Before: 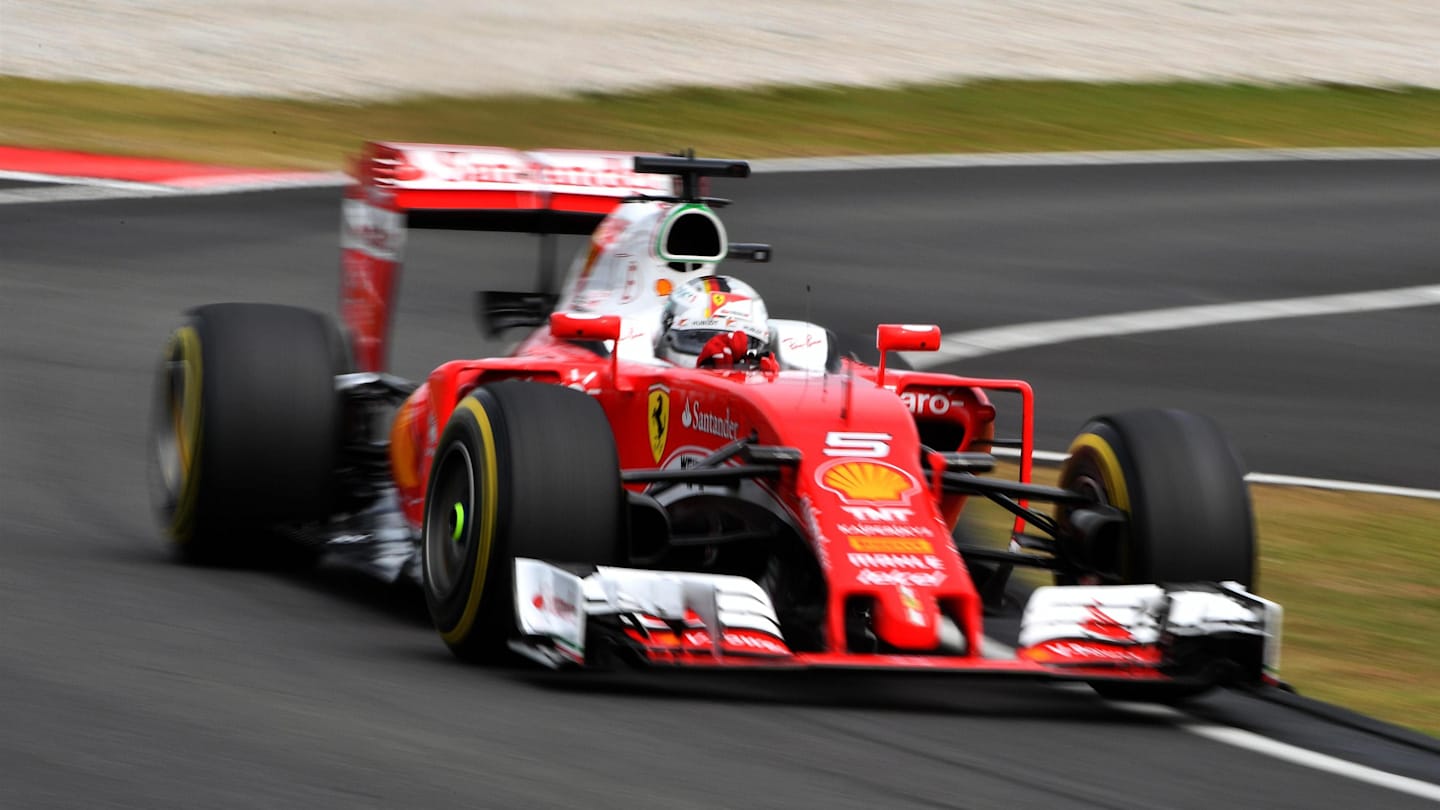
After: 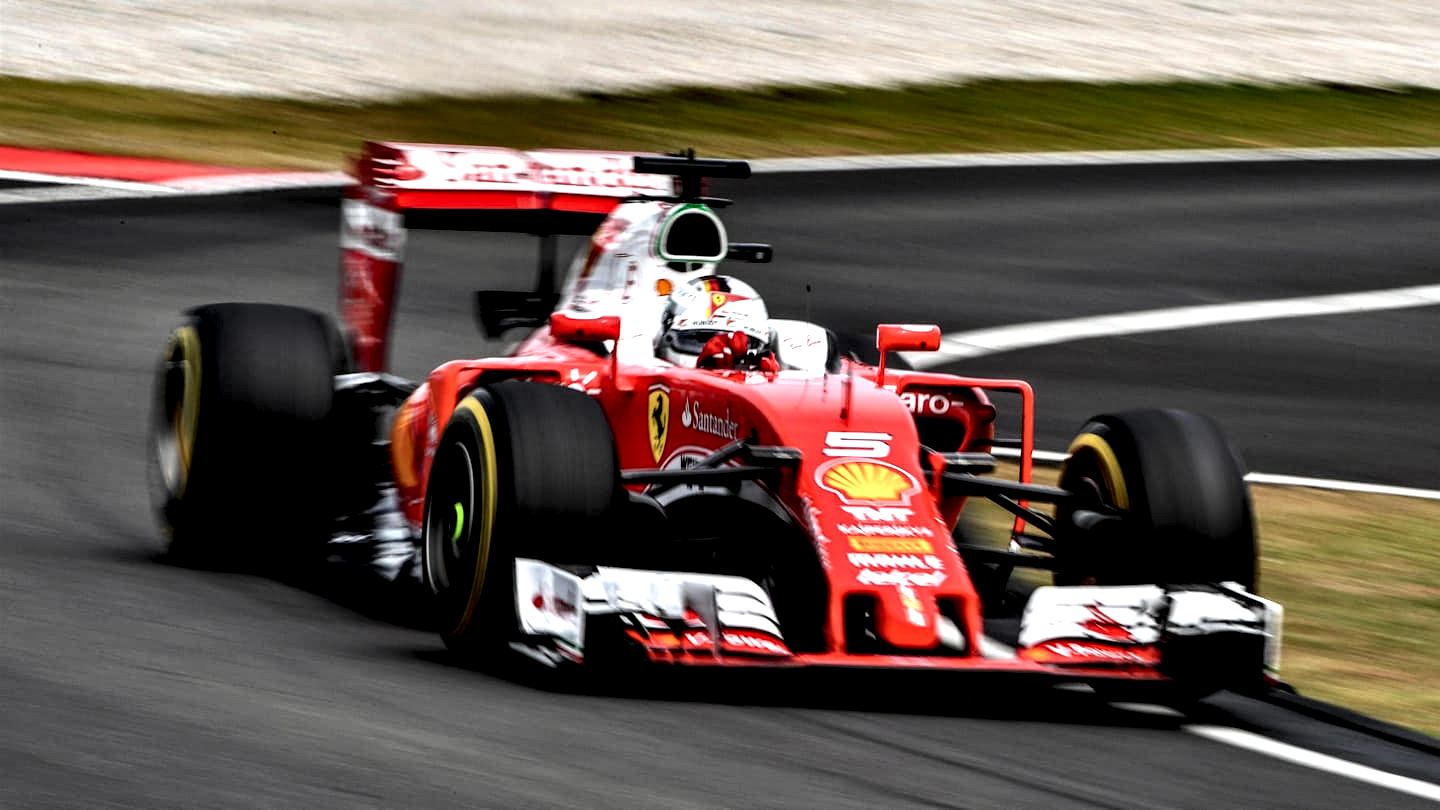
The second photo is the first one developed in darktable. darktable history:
local contrast: shadows 189%, detail 224%
